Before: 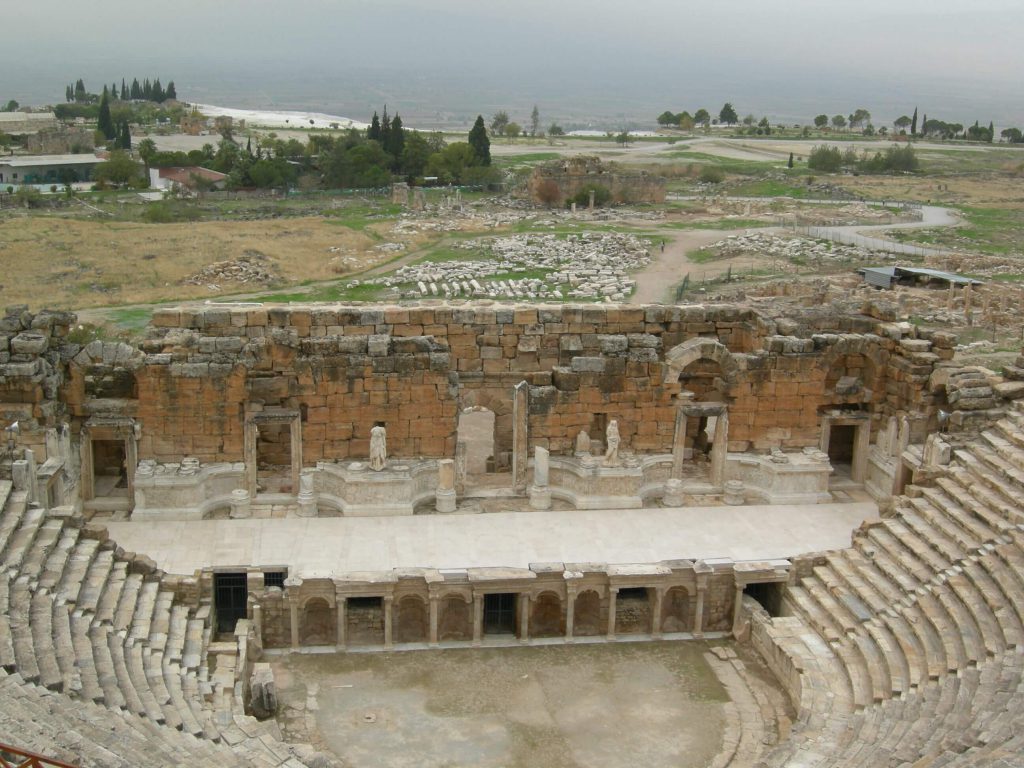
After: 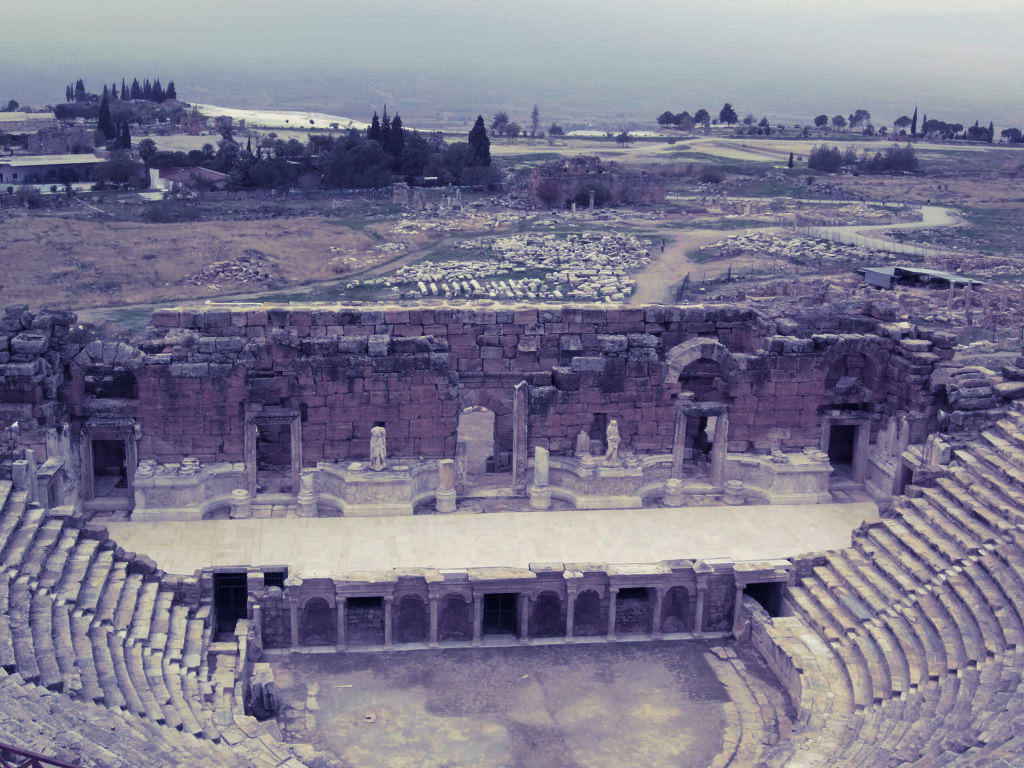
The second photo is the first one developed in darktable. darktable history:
shadows and highlights: shadows -70, highlights 35, soften with gaussian
split-toning: shadows › hue 242.67°, shadows › saturation 0.733, highlights › hue 45.33°, highlights › saturation 0.667, balance -53.304, compress 21.15%
